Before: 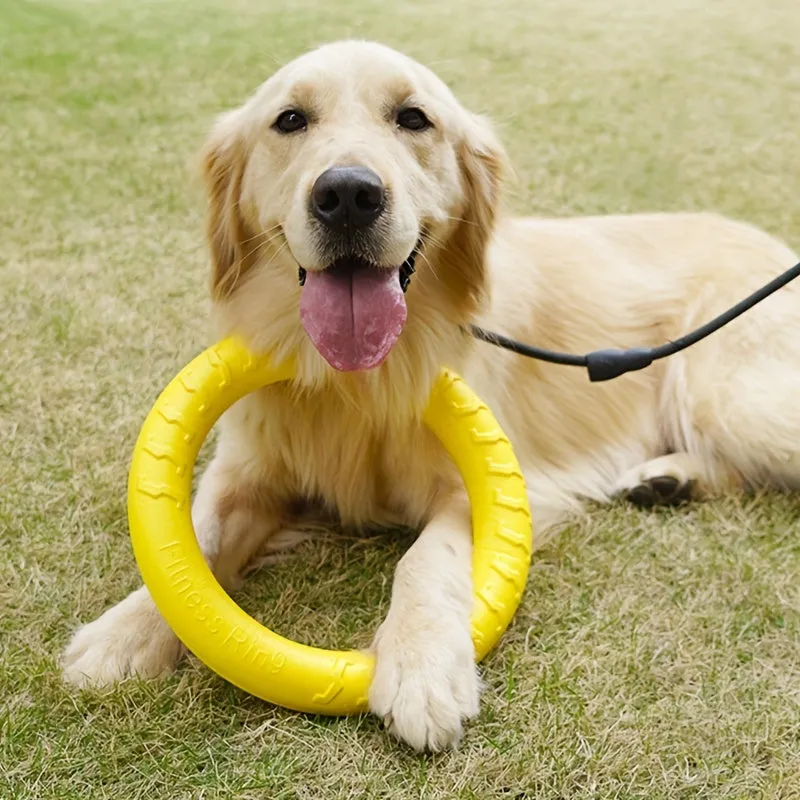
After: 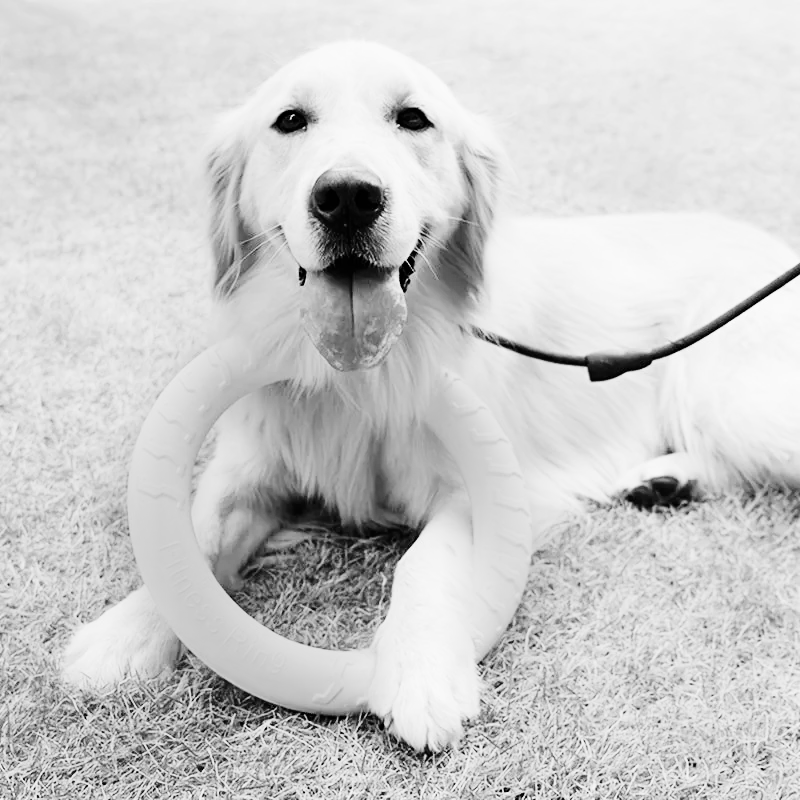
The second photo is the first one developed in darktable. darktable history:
monochrome: size 1
tone curve: curves: ch0 [(0, 0) (0.004, 0) (0.133, 0.071) (0.325, 0.456) (0.832, 0.957) (1, 1)], color space Lab, linked channels, preserve colors none
